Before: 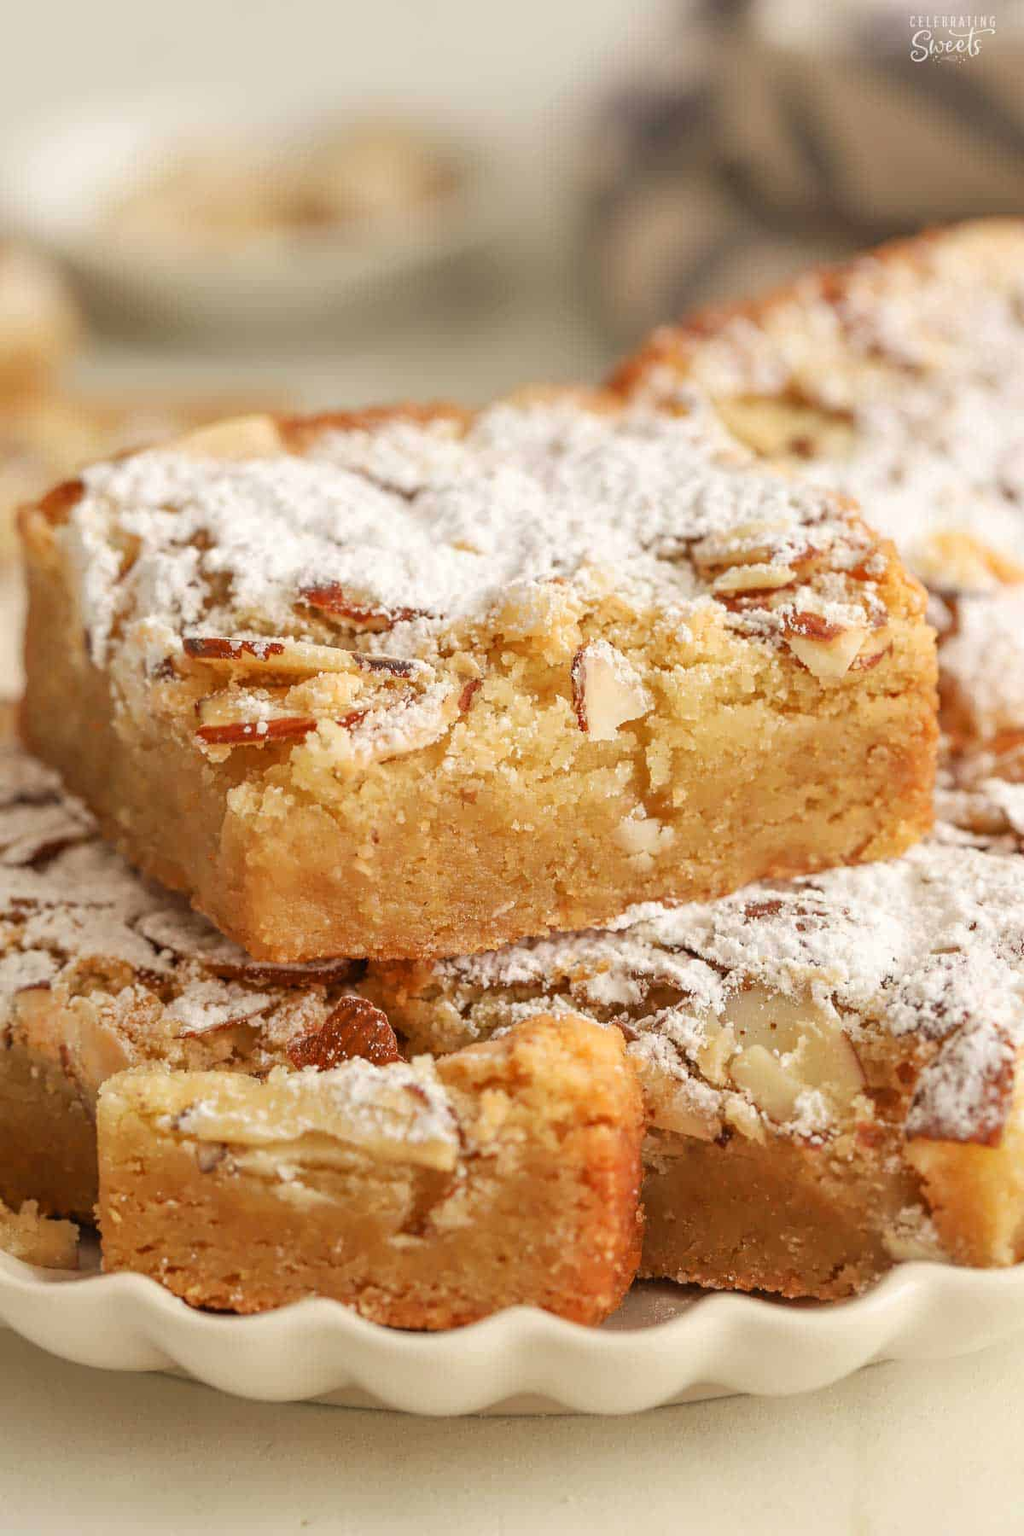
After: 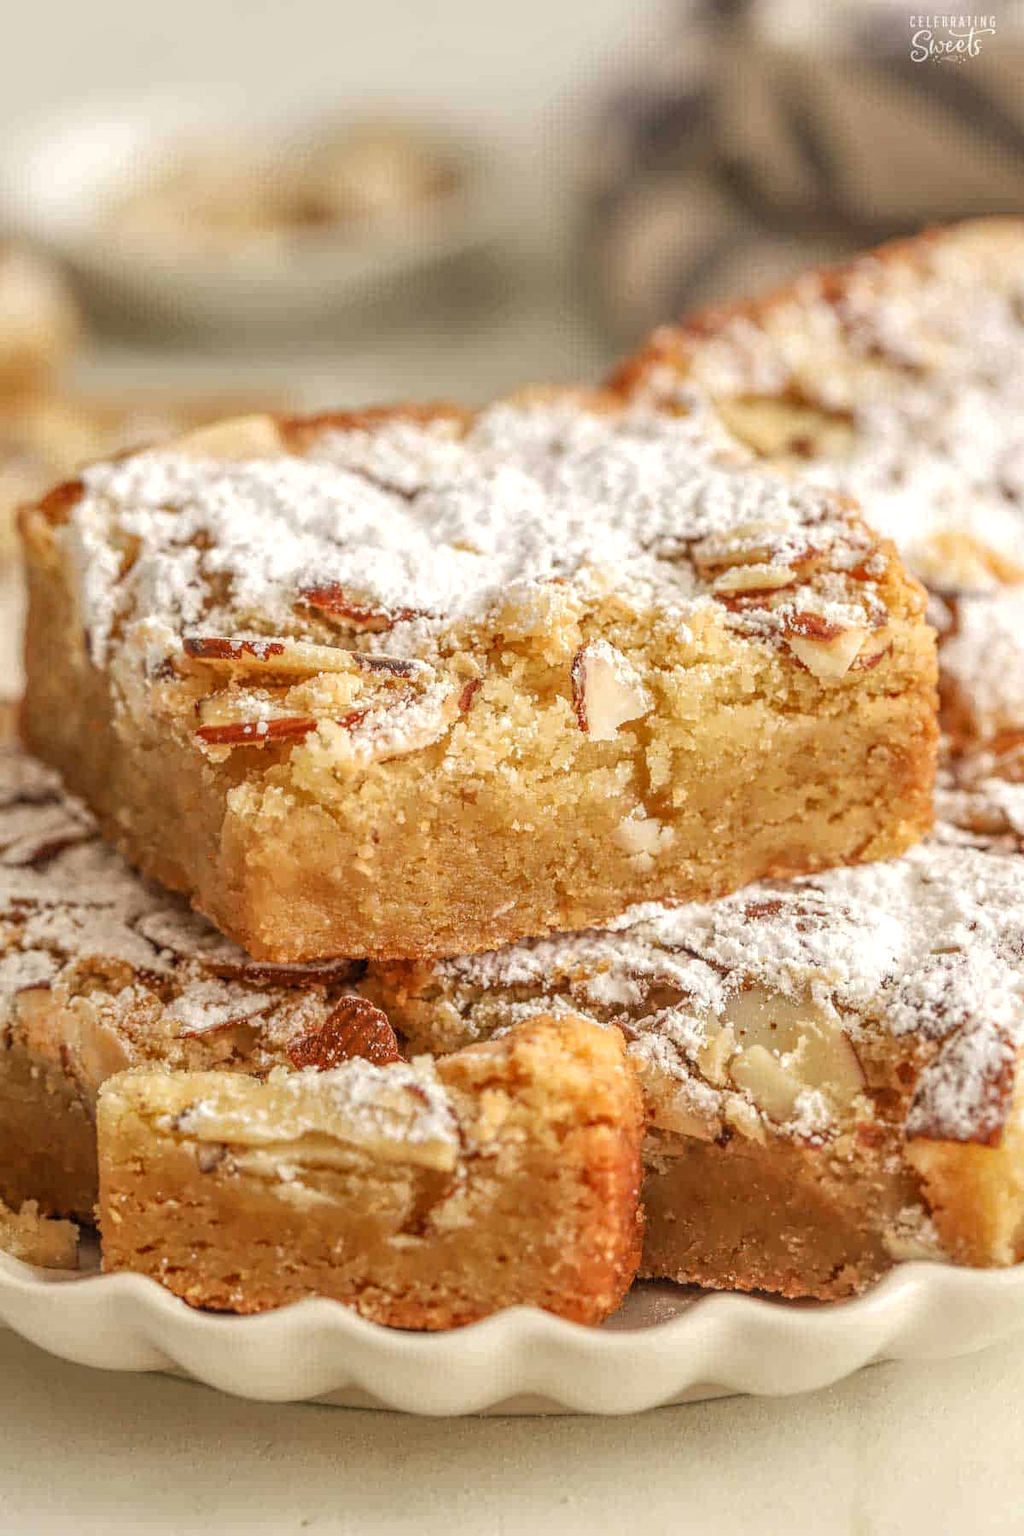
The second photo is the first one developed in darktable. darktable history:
local contrast: highlights 75%, shadows 55%, detail 176%, midtone range 0.209
